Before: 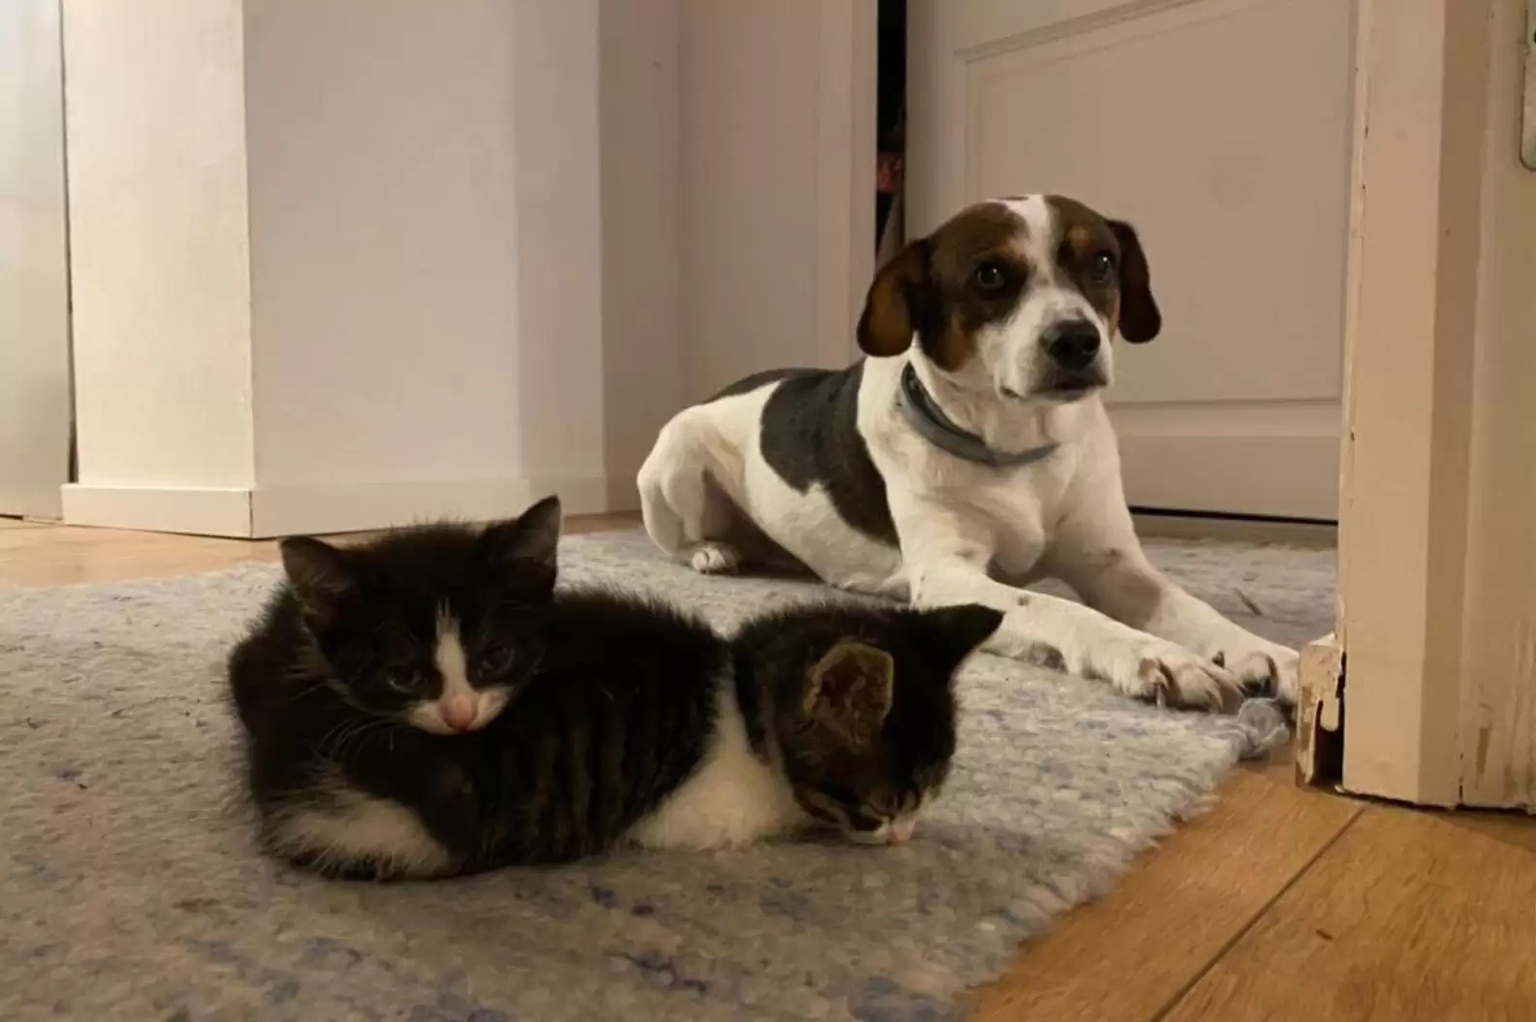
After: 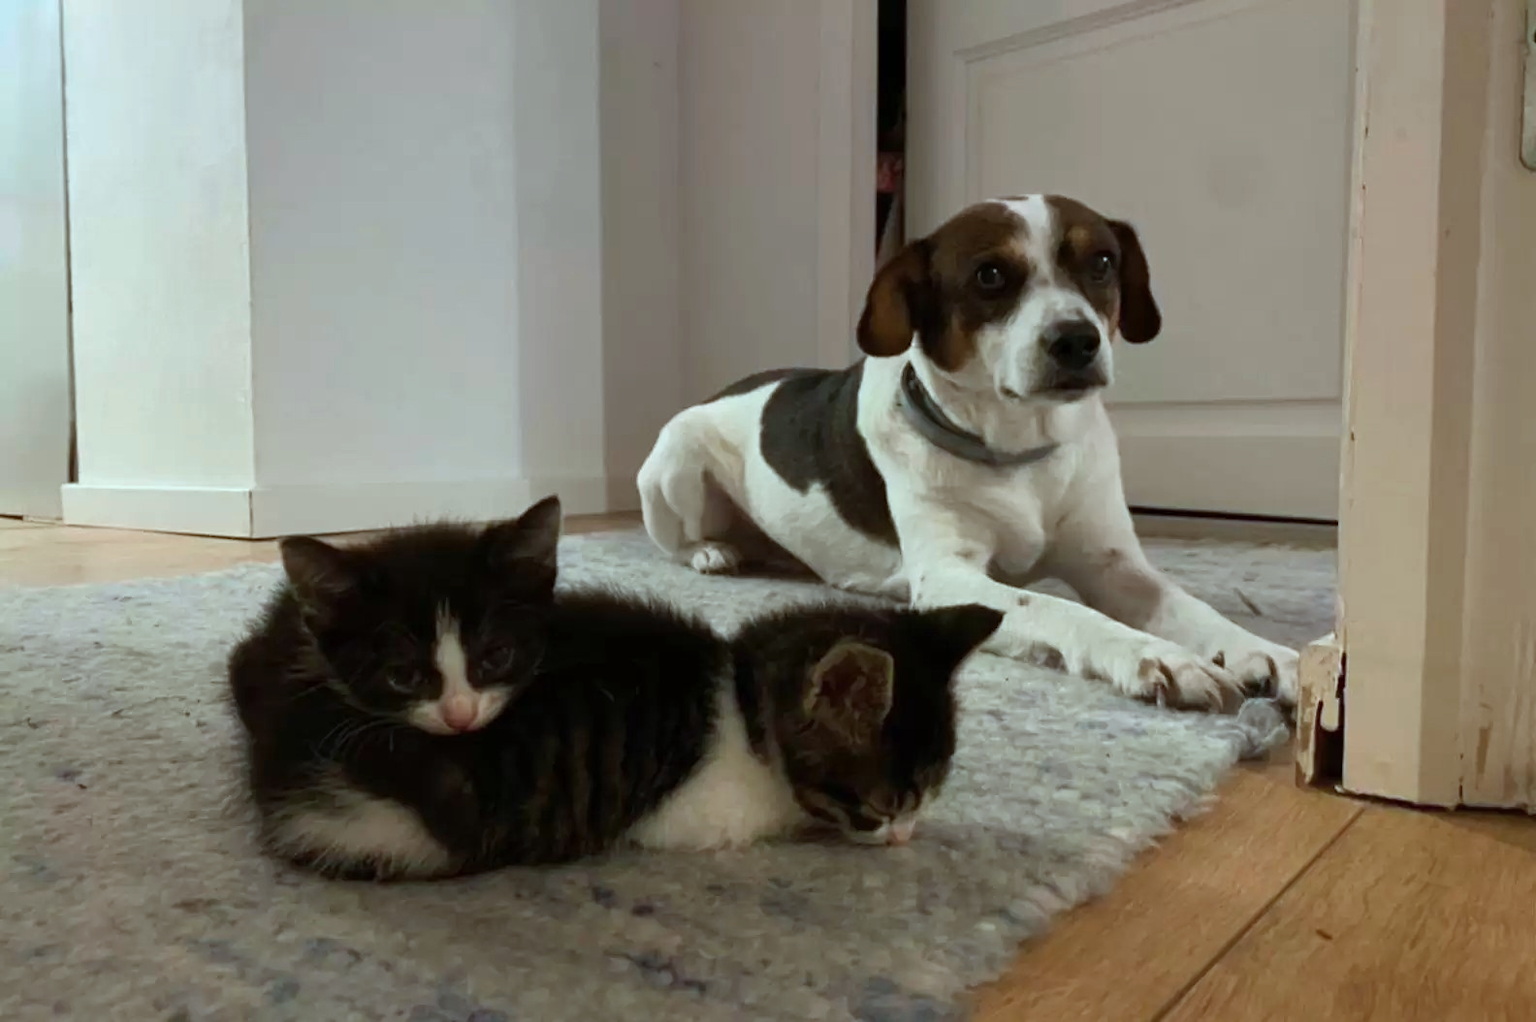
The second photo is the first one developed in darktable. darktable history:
color correction: highlights a* -11.68, highlights b* -15.18
